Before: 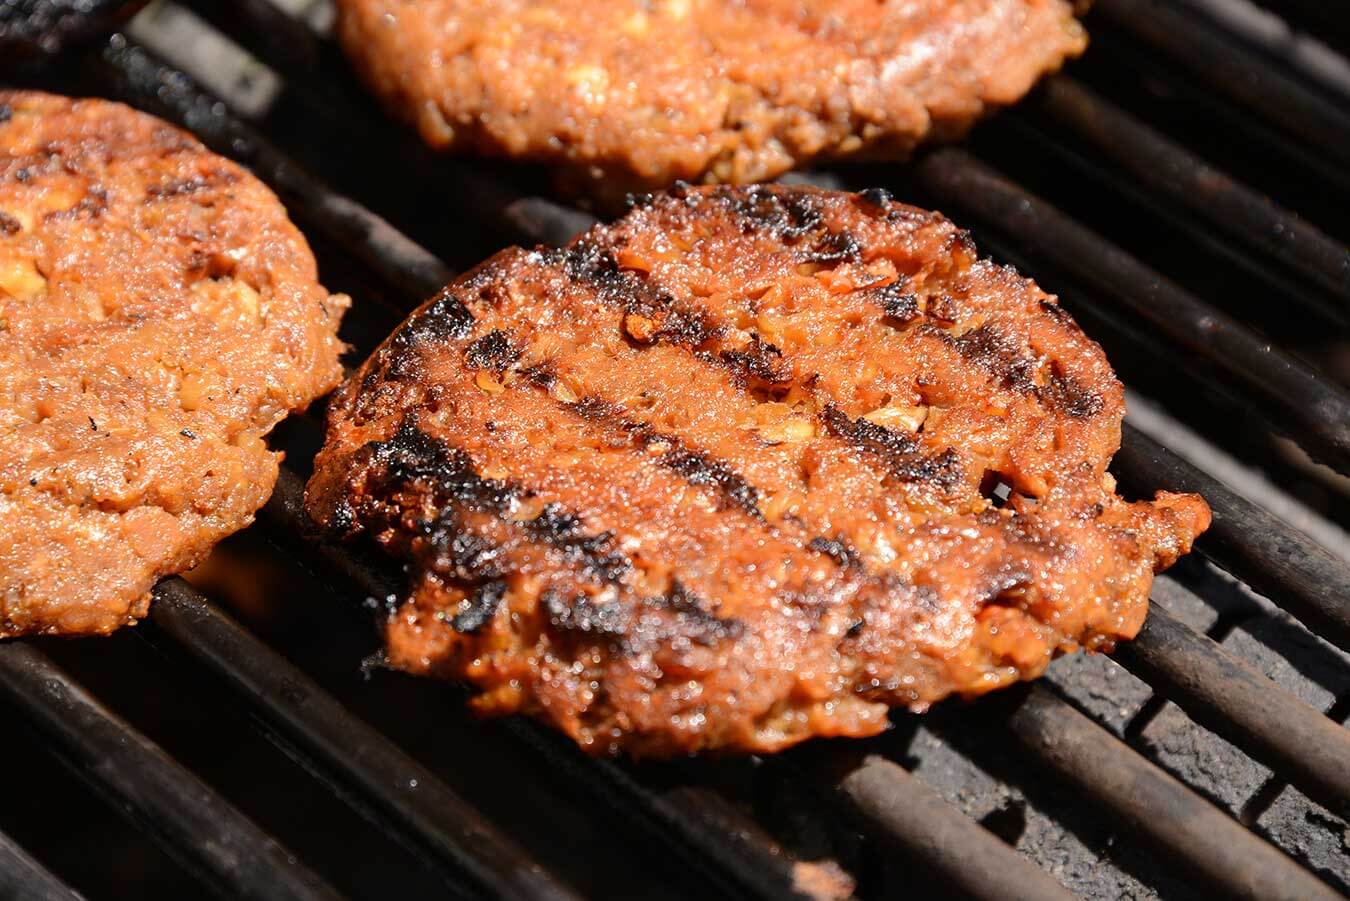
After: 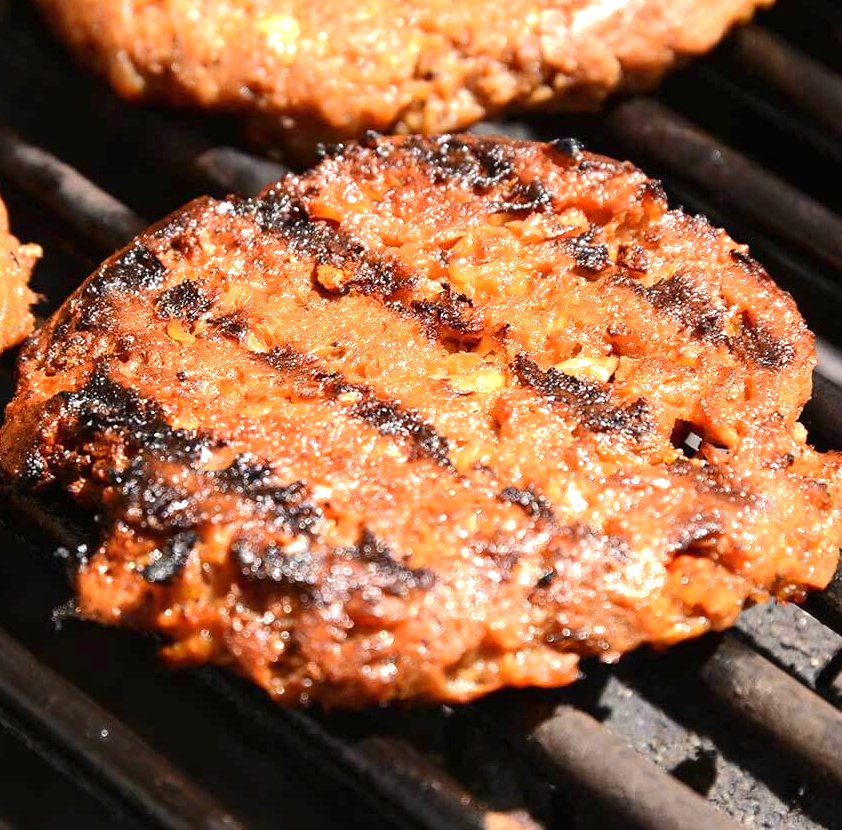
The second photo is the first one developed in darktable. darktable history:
crop and rotate: left 22.918%, top 5.629%, right 14.711%, bottom 2.247%
tone equalizer: on, module defaults
exposure: black level correction 0, exposure 0.7 EV, compensate exposure bias true, compensate highlight preservation false
